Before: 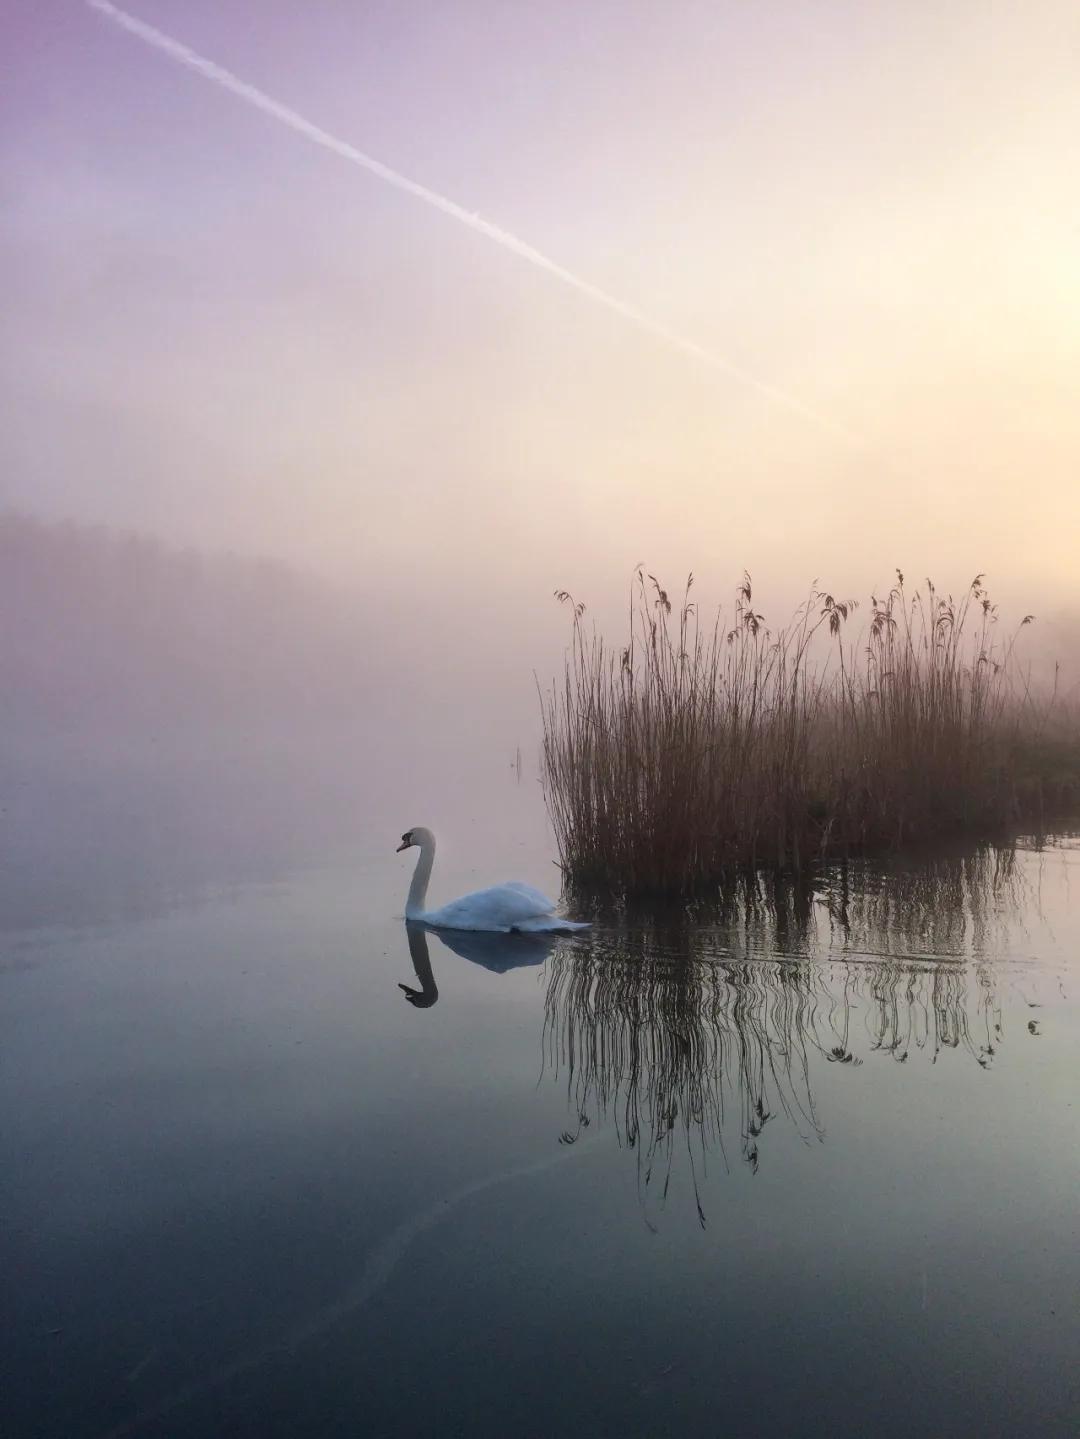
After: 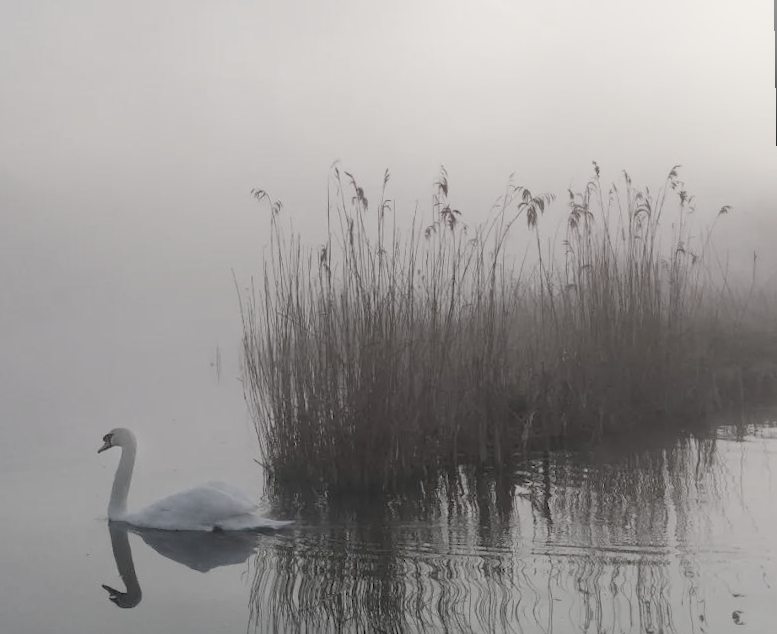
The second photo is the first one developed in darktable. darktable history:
color correction: saturation 0.2
crop and rotate: left 27.938%, top 27.046%, bottom 27.046%
rotate and perspective: rotation -1°, crop left 0.011, crop right 0.989, crop top 0.025, crop bottom 0.975
bloom: size 16%, threshold 98%, strength 20%
tone equalizer: -8 EV -0.55 EV
exposure: black level correction 0.001, exposure 0.5 EV, compensate exposure bias true, compensate highlight preservation false
color balance rgb: shadows lift › chroma 1%, shadows lift › hue 113°, highlights gain › chroma 0.2%, highlights gain › hue 333°, perceptual saturation grading › global saturation 20%, perceptual saturation grading › highlights -50%, perceptual saturation grading › shadows 25%, contrast -30%
